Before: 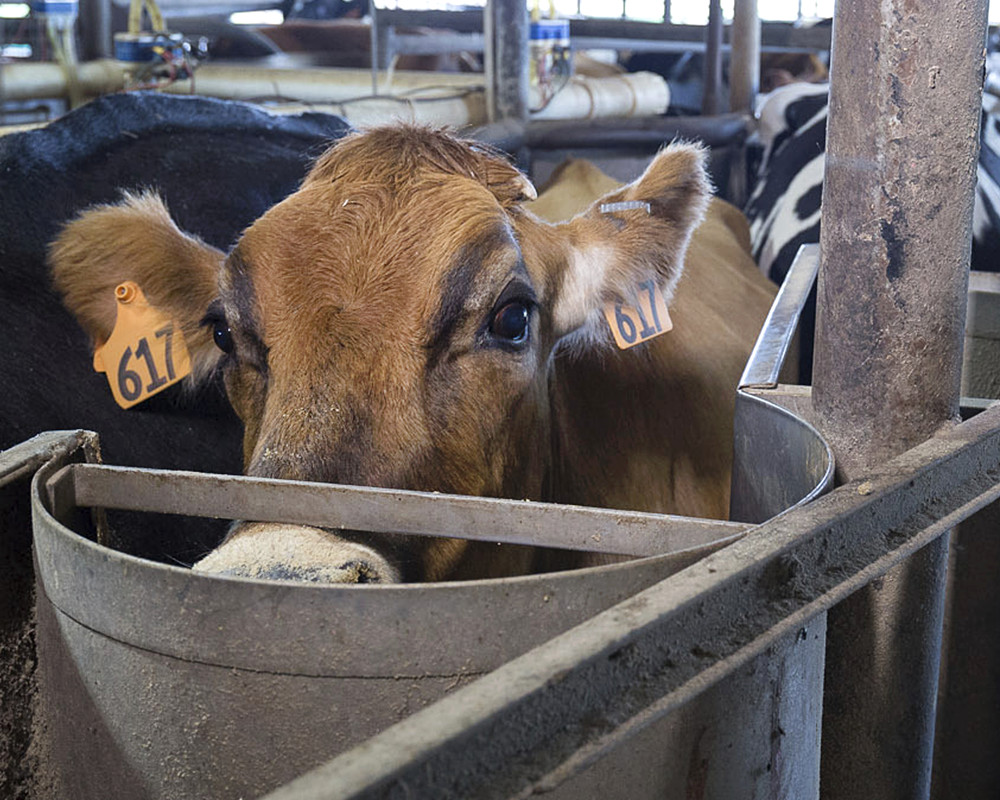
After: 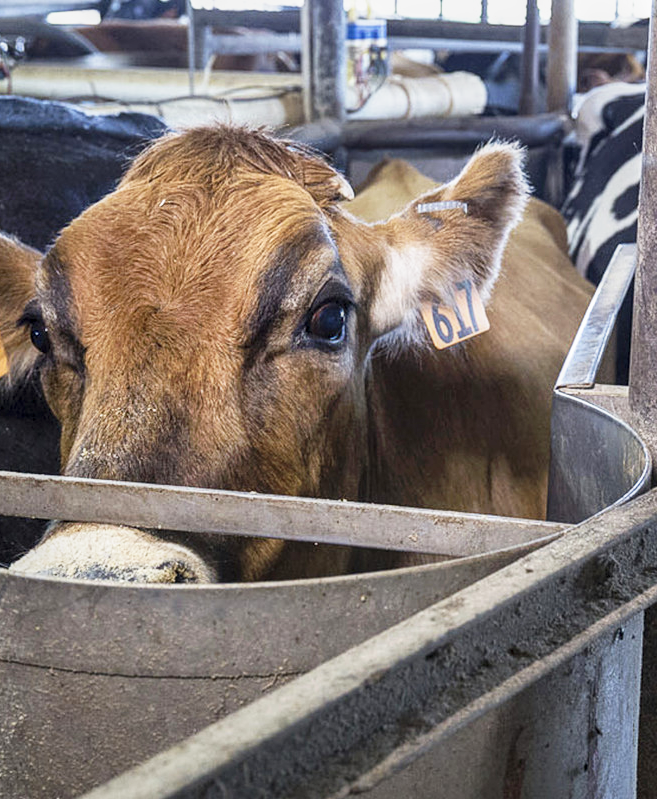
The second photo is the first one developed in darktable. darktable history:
base curve: curves: ch0 [(0, 0) (0.088, 0.125) (0.176, 0.251) (0.354, 0.501) (0.613, 0.749) (1, 0.877)], preserve colors none
crop and rotate: left 18.394%, right 15.904%
local contrast: detail 130%
